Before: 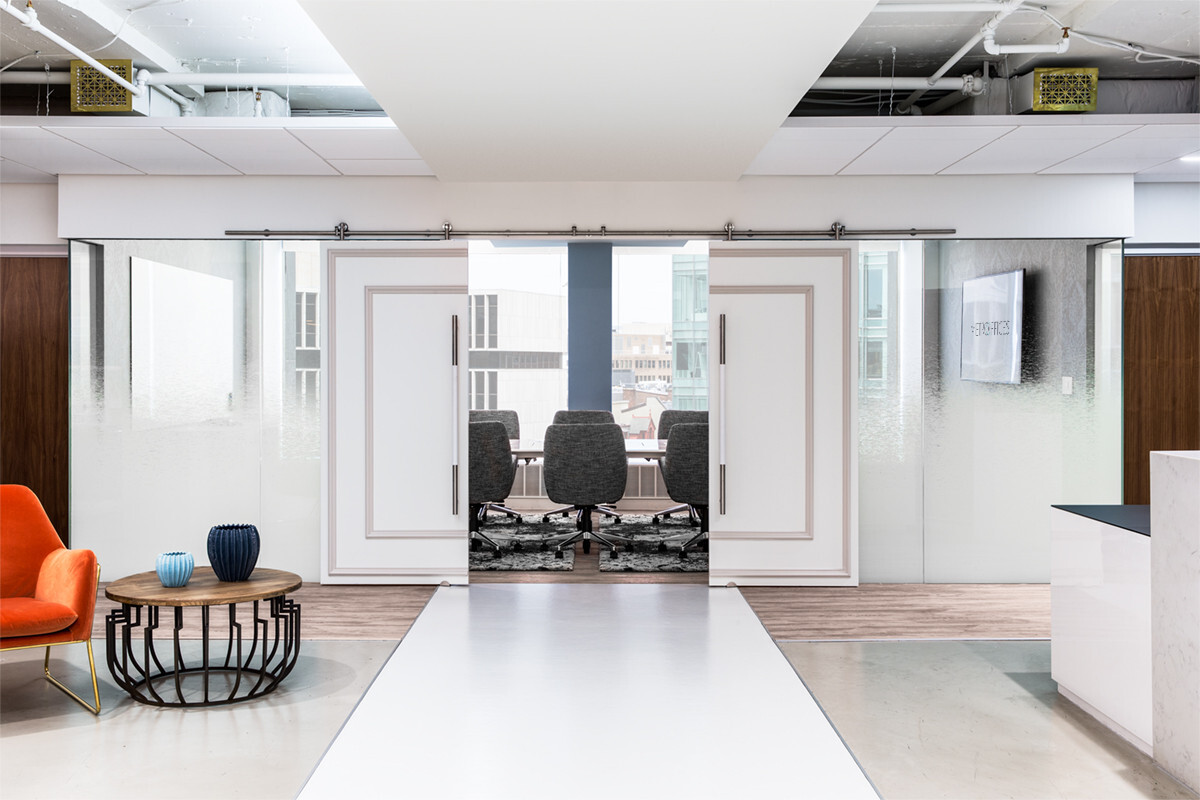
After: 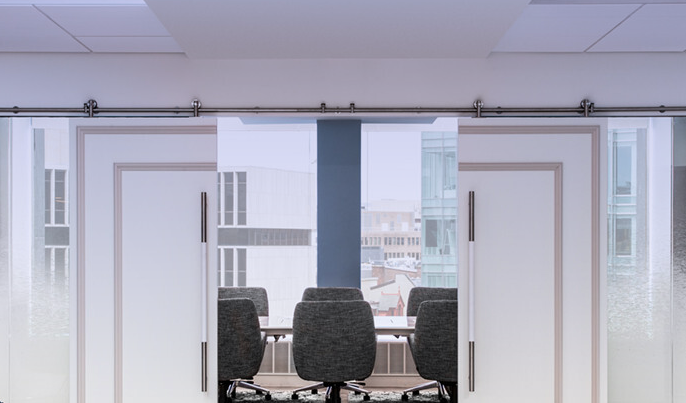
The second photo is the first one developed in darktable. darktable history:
crop: left 20.932%, top 15.471%, right 21.848%, bottom 34.081%
graduated density: hue 238.83°, saturation 50%
